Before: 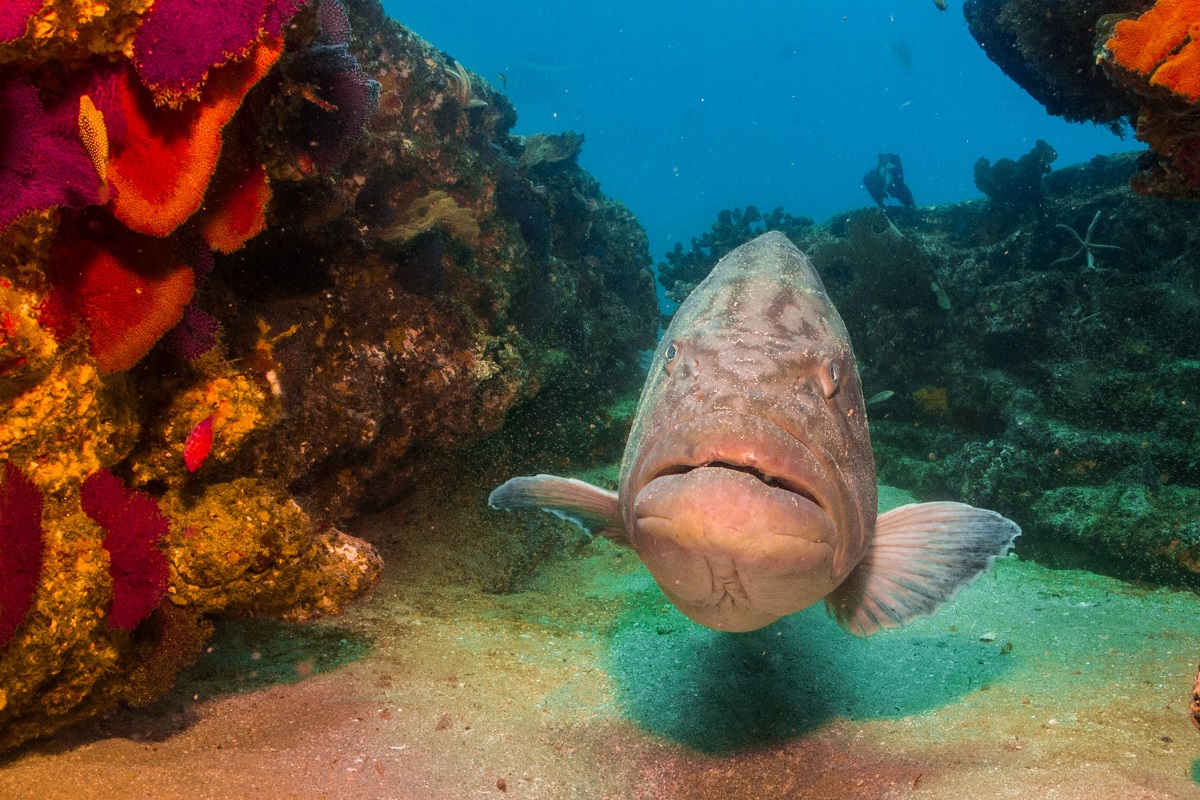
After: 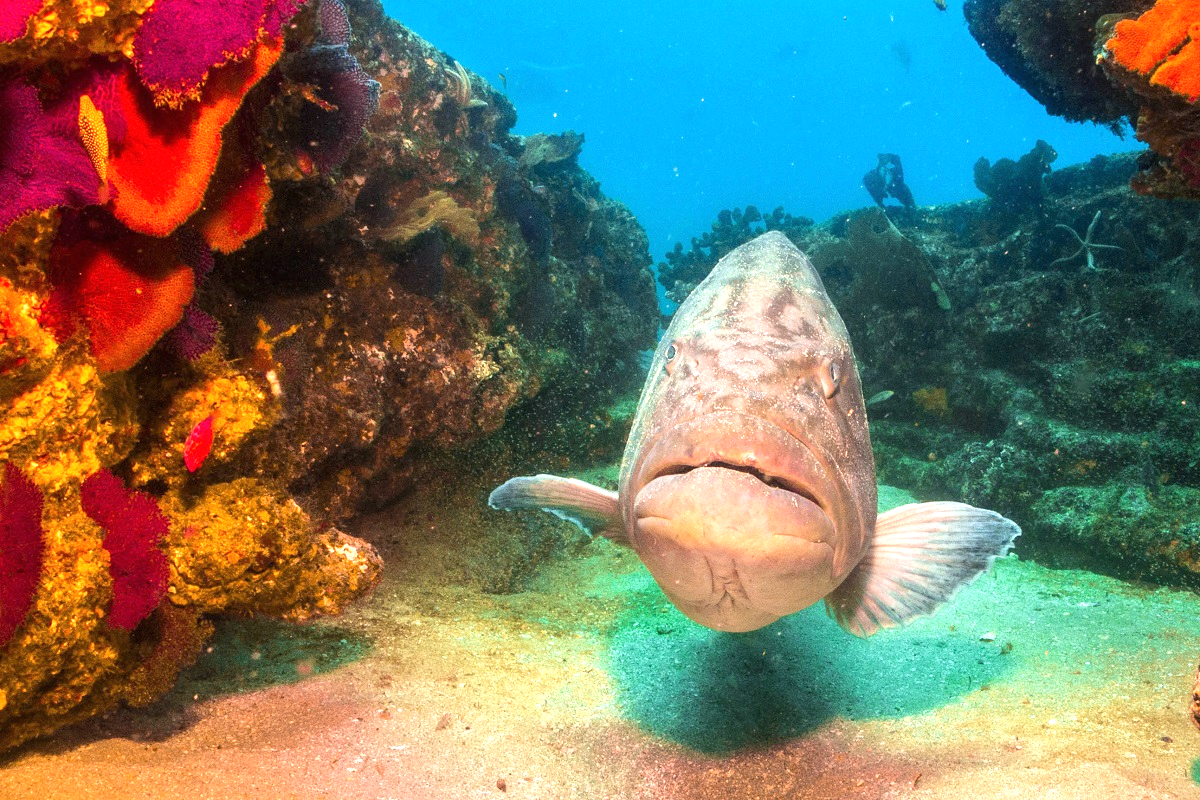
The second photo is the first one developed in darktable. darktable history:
exposure: black level correction 0, exposure 1.106 EV, compensate highlight preservation false
